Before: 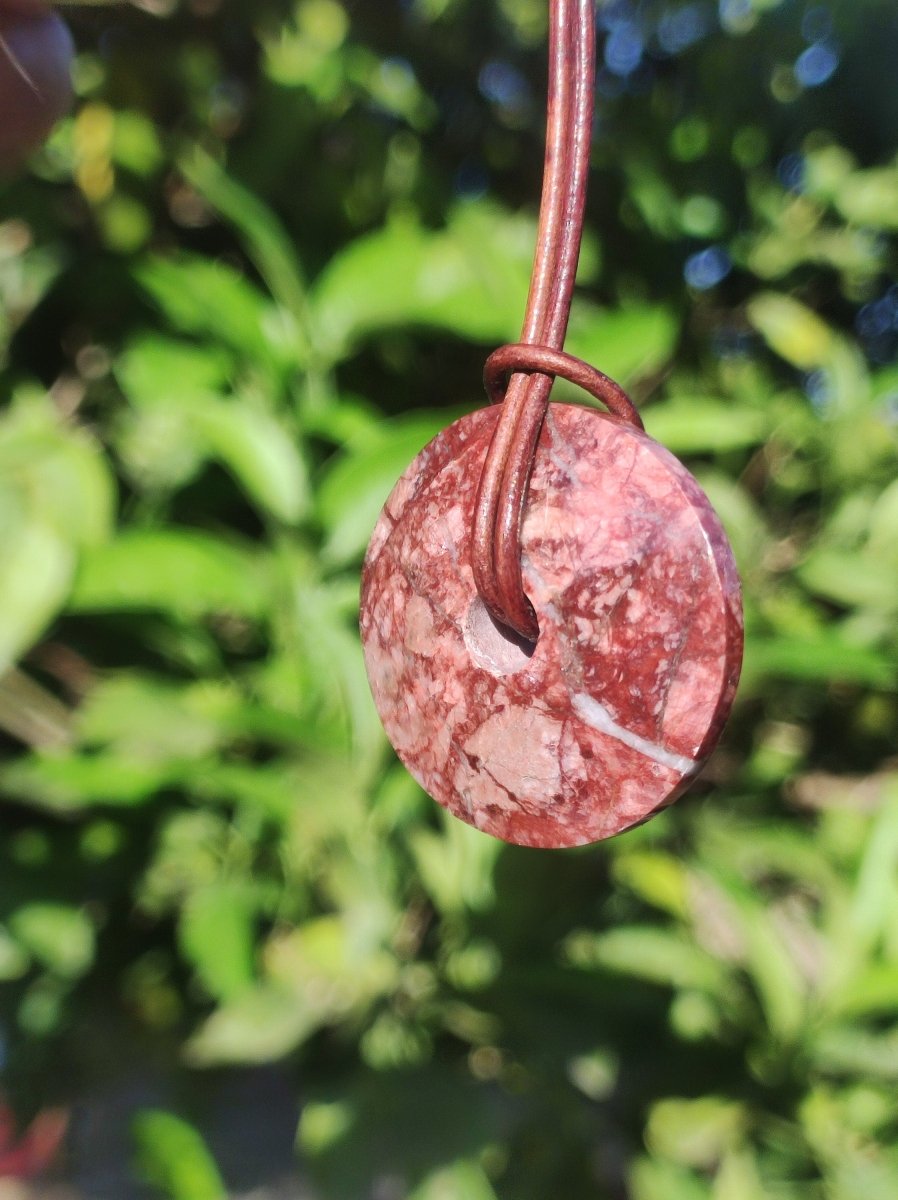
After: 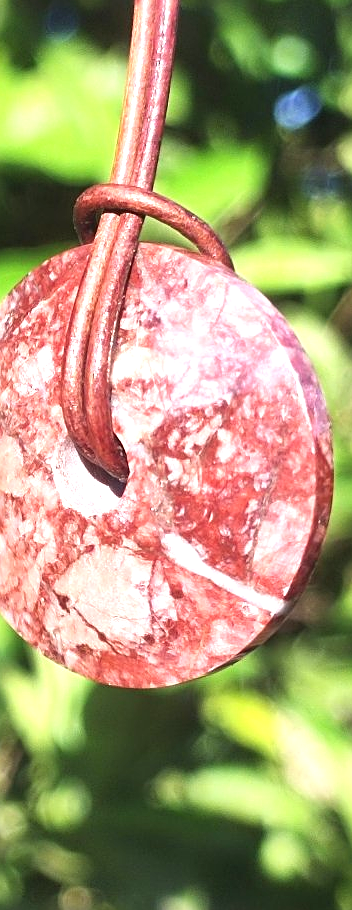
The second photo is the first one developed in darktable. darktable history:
exposure: black level correction 0, exposure 1 EV, compensate exposure bias true, compensate highlight preservation false
crop: left 45.721%, top 13.393%, right 14.118%, bottom 10.01%
sharpen: on, module defaults
